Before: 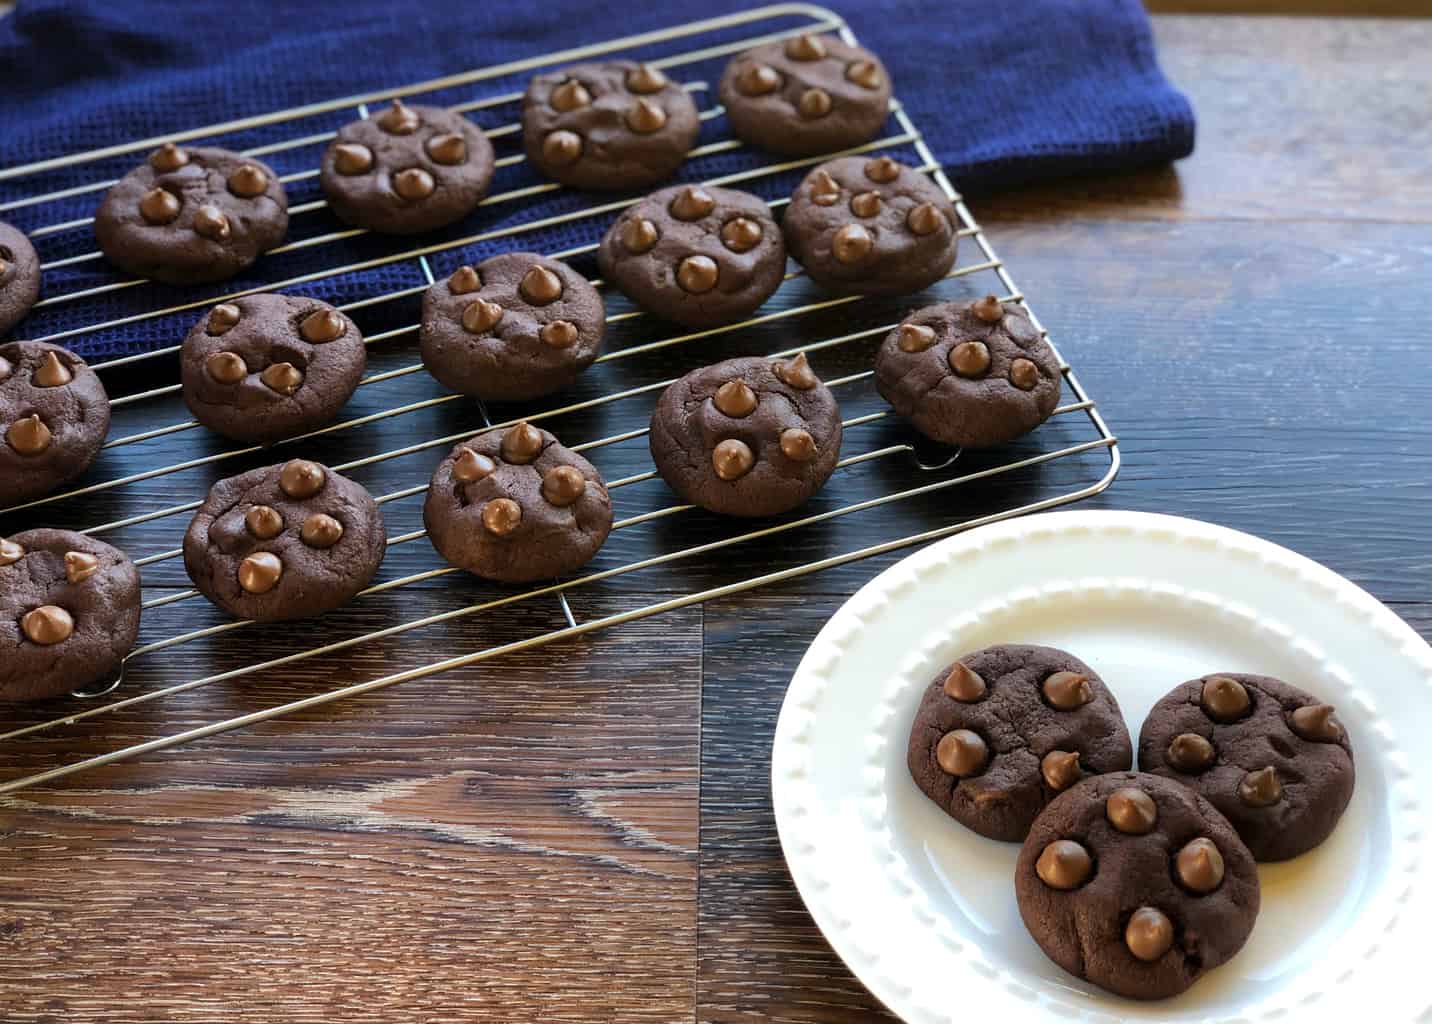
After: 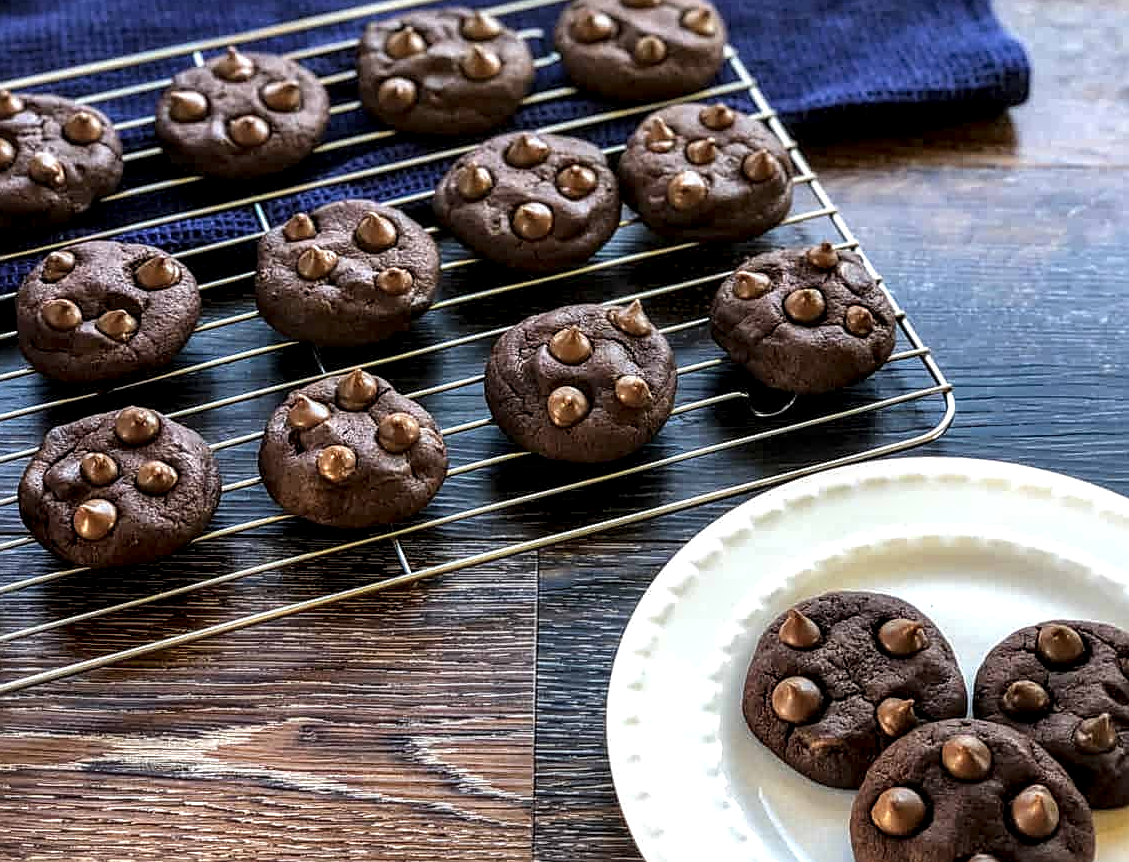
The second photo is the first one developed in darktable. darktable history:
crop: left 11.554%, top 5.234%, right 9.597%, bottom 10.511%
sharpen: on, module defaults
tone equalizer: on, module defaults
exposure: black level correction -0.003, exposure 0.038 EV, compensate highlight preservation false
local contrast: highlights 16%, detail 186%
